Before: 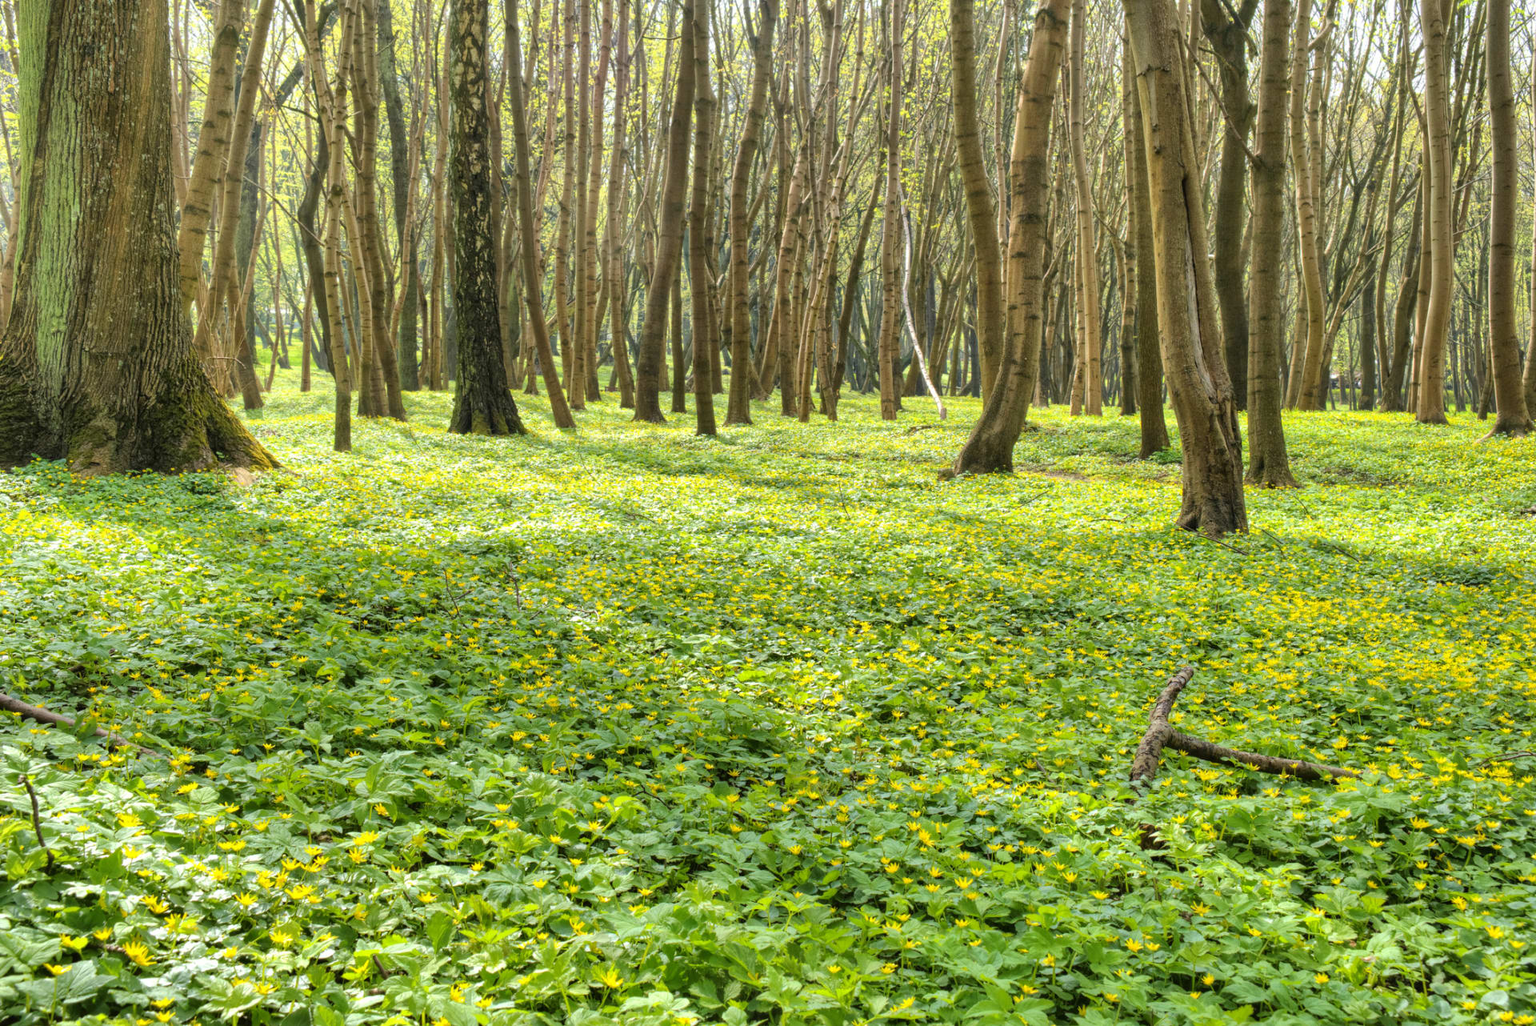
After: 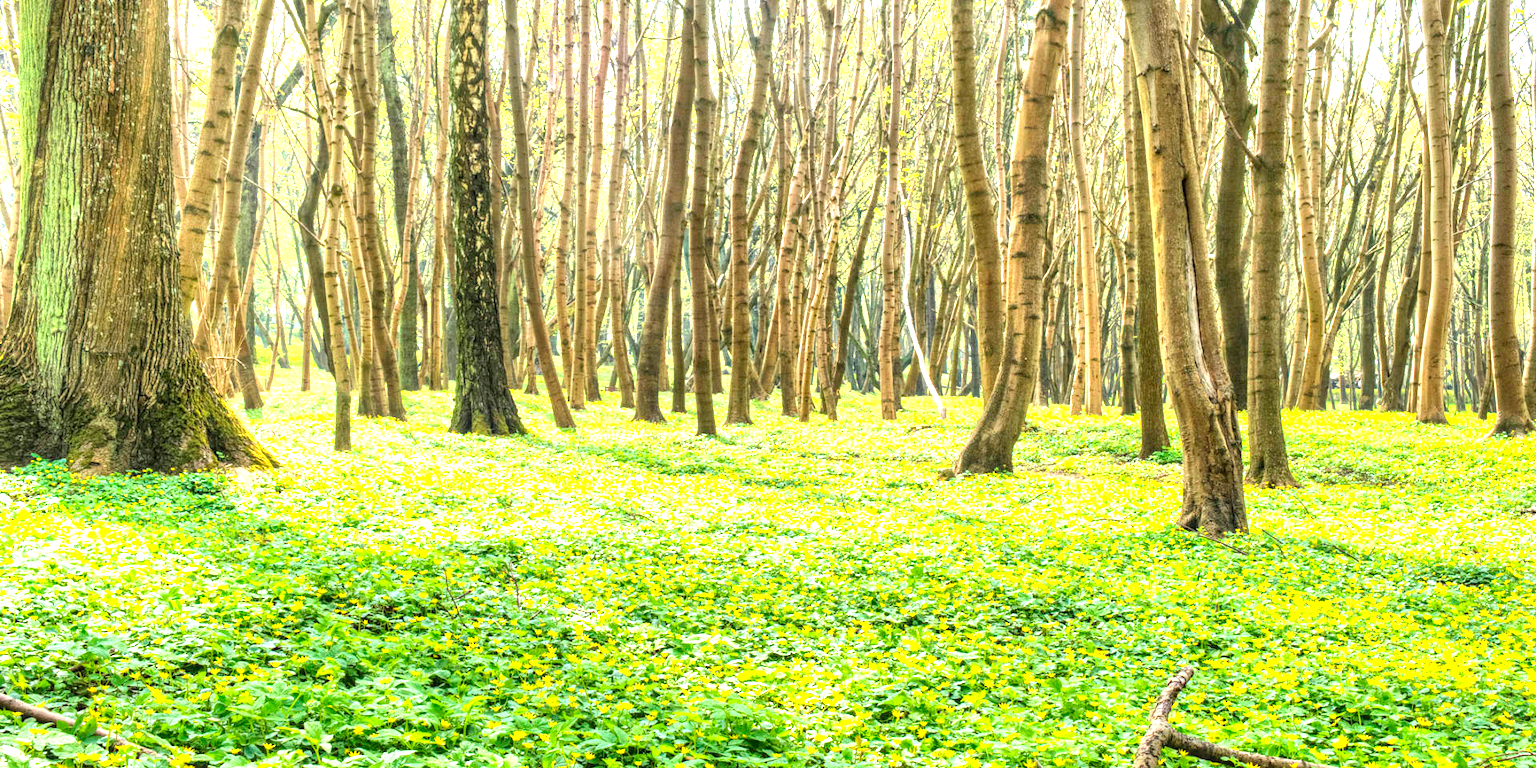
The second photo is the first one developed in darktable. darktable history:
exposure: black level correction 0, exposure 1.3 EV, compensate exposure bias true, compensate highlight preservation false
local contrast: on, module defaults
crop: bottom 24.967%
tone equalizer: on, module defaults
